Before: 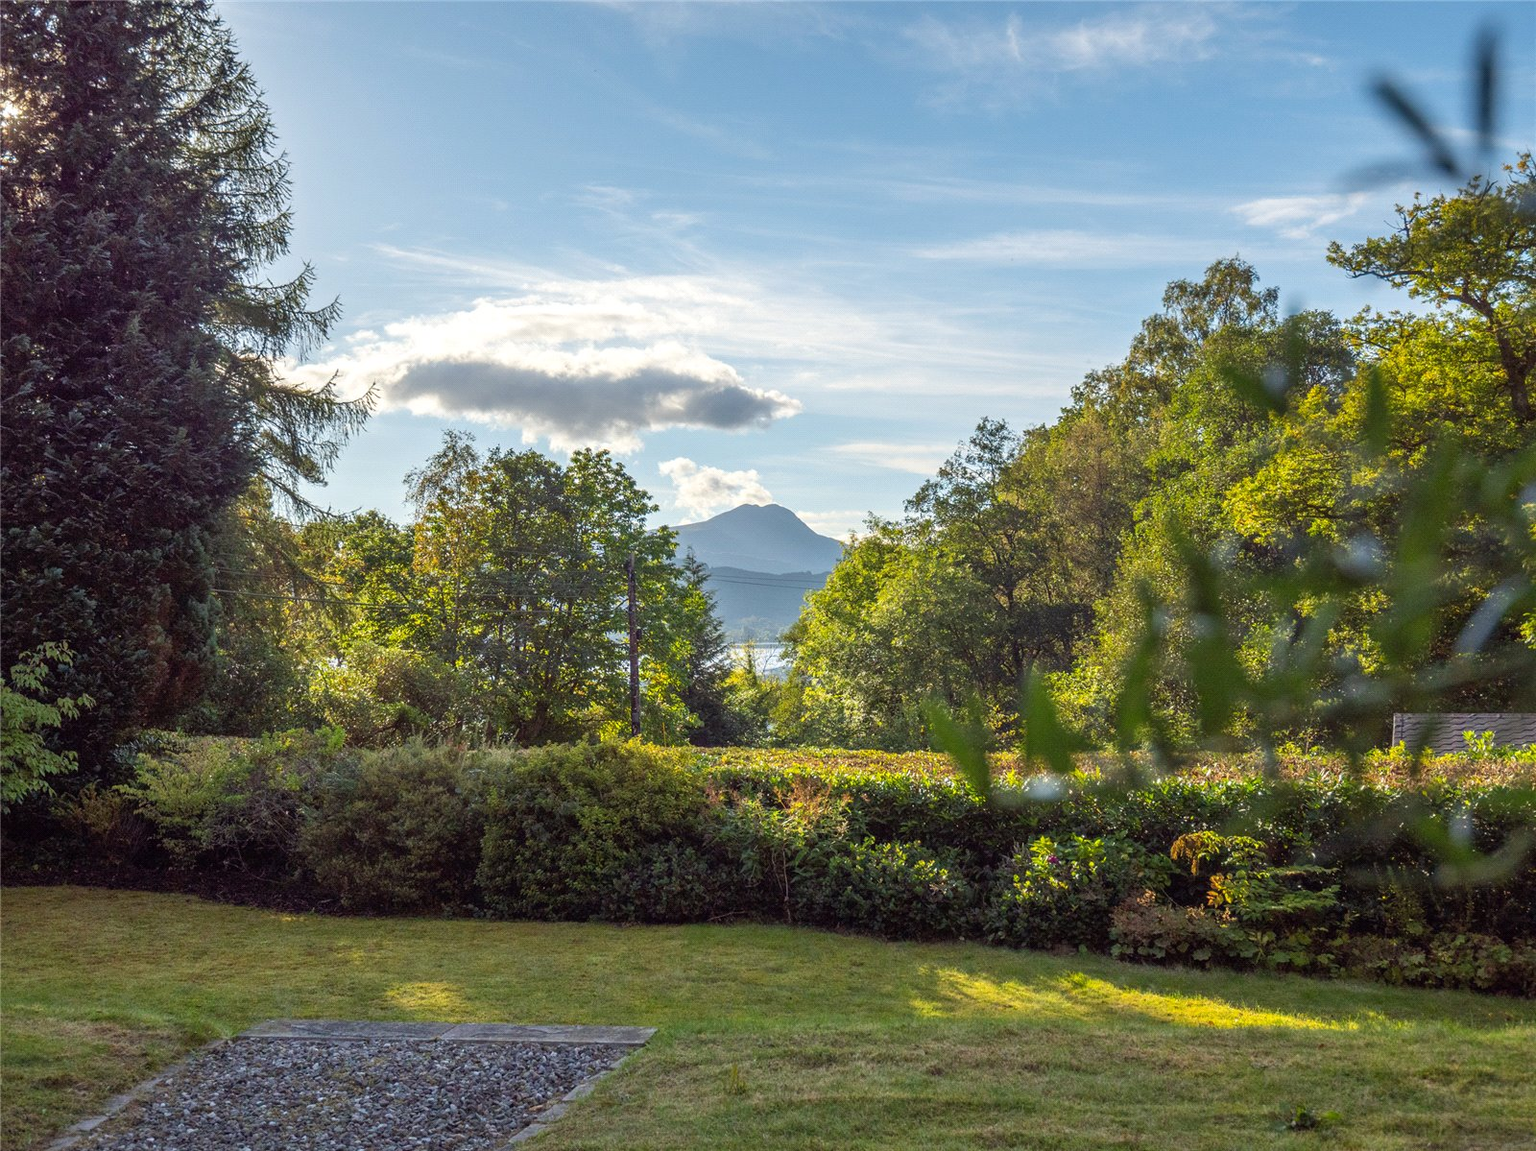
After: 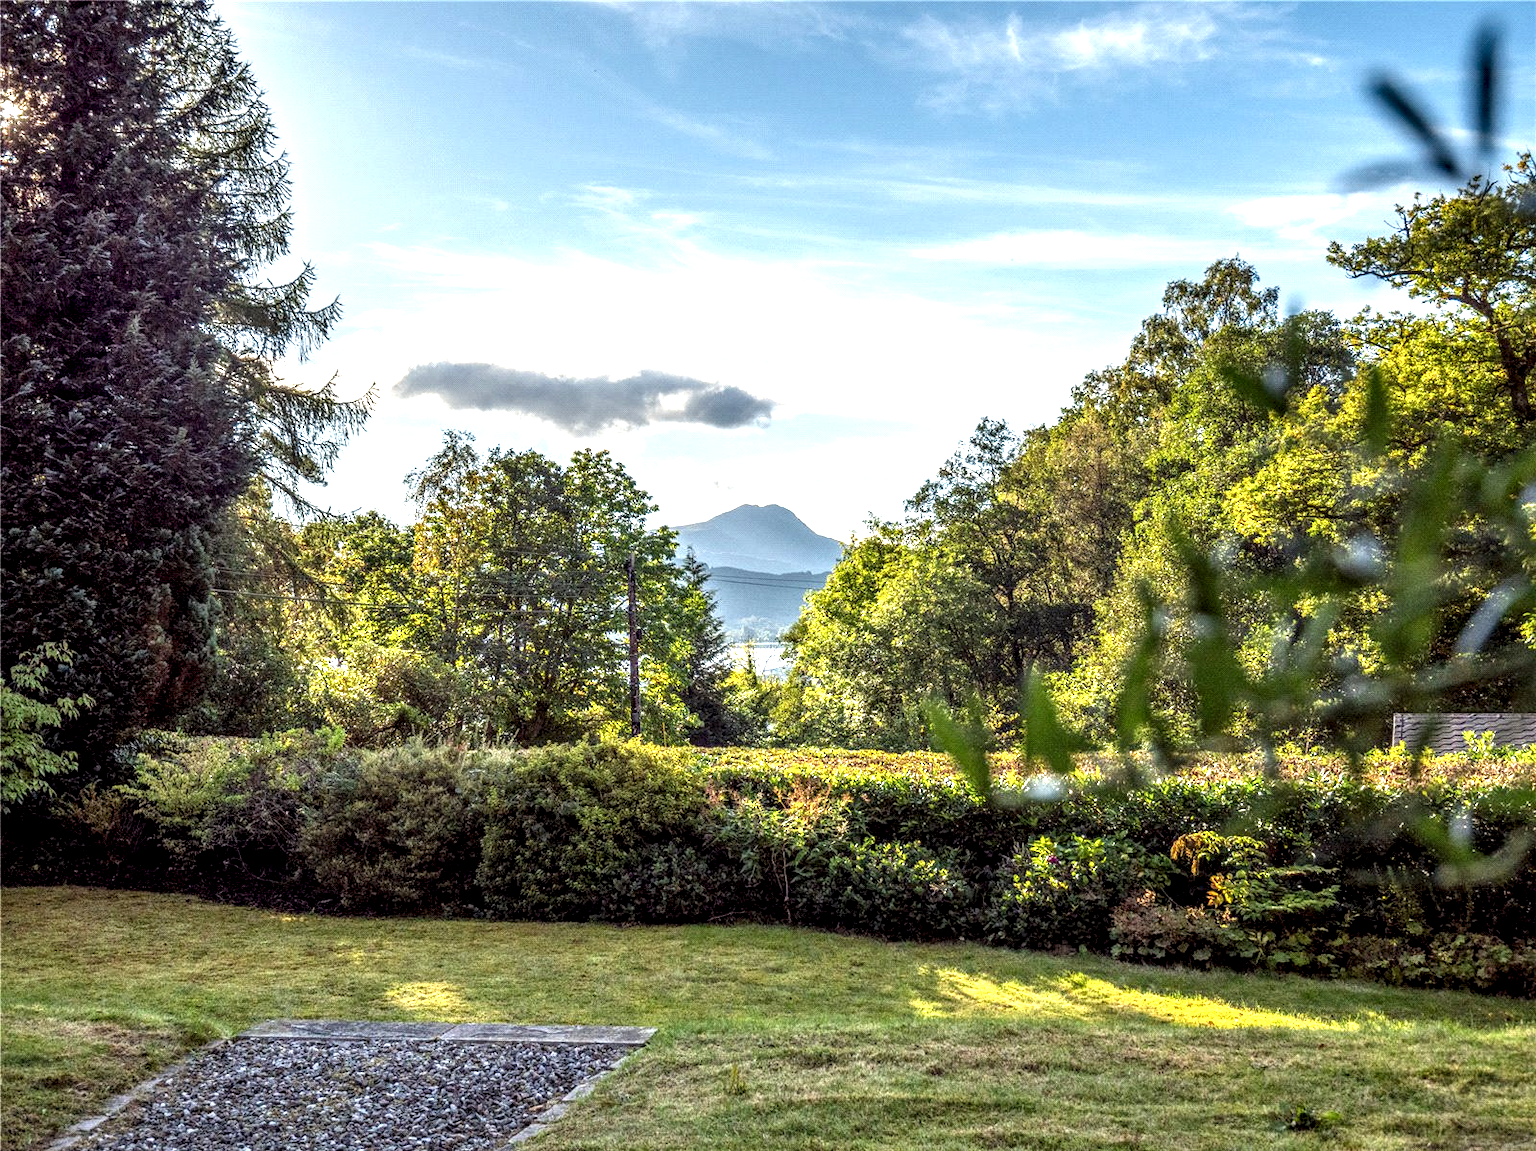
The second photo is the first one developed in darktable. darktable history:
local contrast: highlights 19%, detail 185%
exposure: black level correction 0, exposure 0.695 EV, compensate exposure bias true, compensate highlight preservation false
